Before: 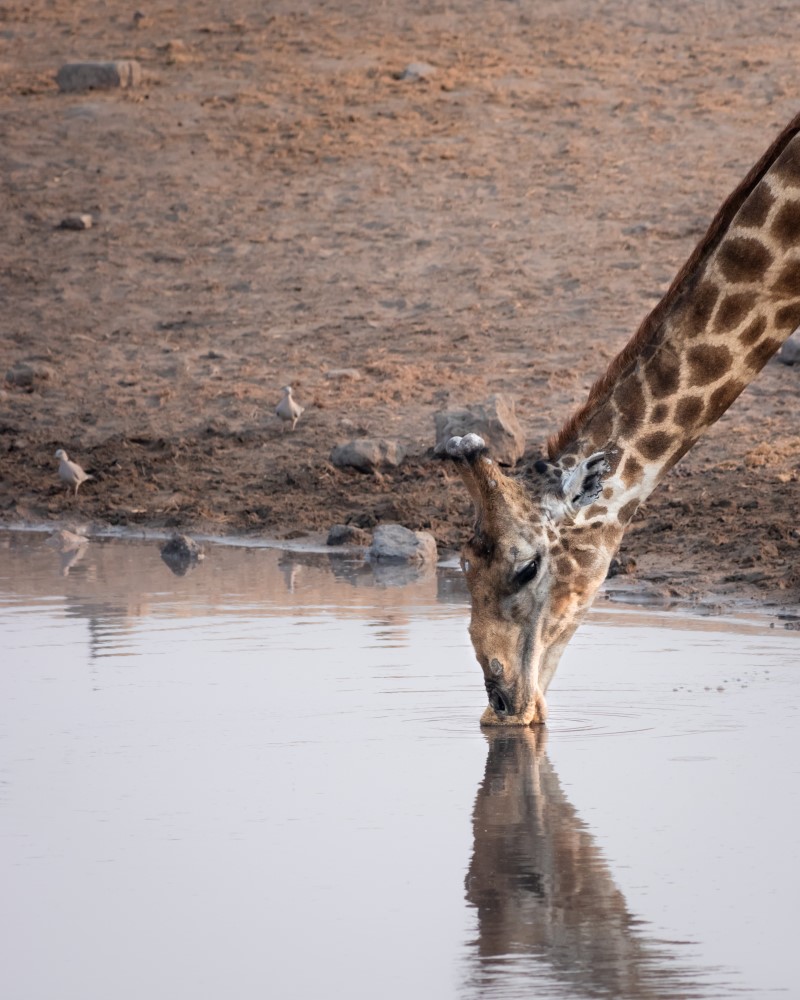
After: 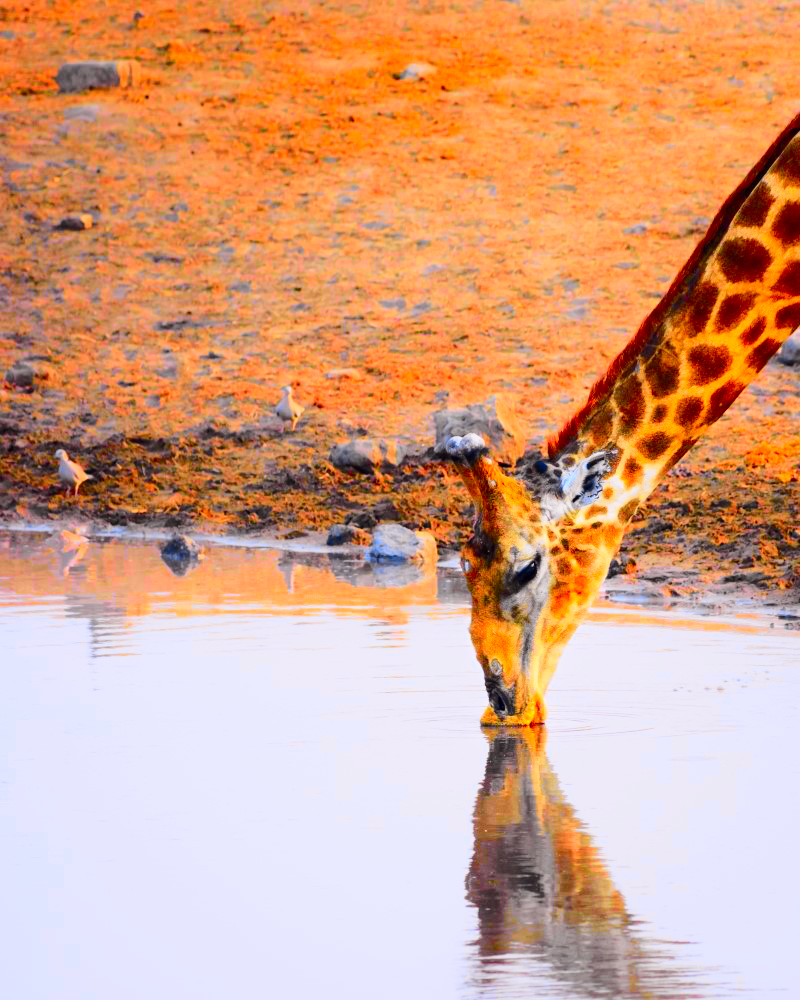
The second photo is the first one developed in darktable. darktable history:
color correction: saturation 3
contrast brightness saturation: contrast 0.2, brightness 0.16, saturation 0.22
tone curve: curves: ch0 [(0.017, 0) (0.107, 0.071) (0.295, 0.264) (0.447, 0.507) (0.54, 0.618) (0.733, 0.791) (0.879, 0.898) (1, 0.97)]; ch1 [(0, 0) (0.393, 0.415) (0.447, 0.448) (0.485, 0.497) (0.523, 0.515) (0.544, 0.55) (0.59, 0.609) (0.686, 0.686) (1, 1)]; ch2 [(0, 0) (0.369, 0.388) (0.449, 0.431) (0.499, 0.5) (0.521, 0.505) (0.53, 0.538) (0.579, 0.601) (0.669, 0.733) (1, 1)], color space Lab, independent channels, preserve colors none
